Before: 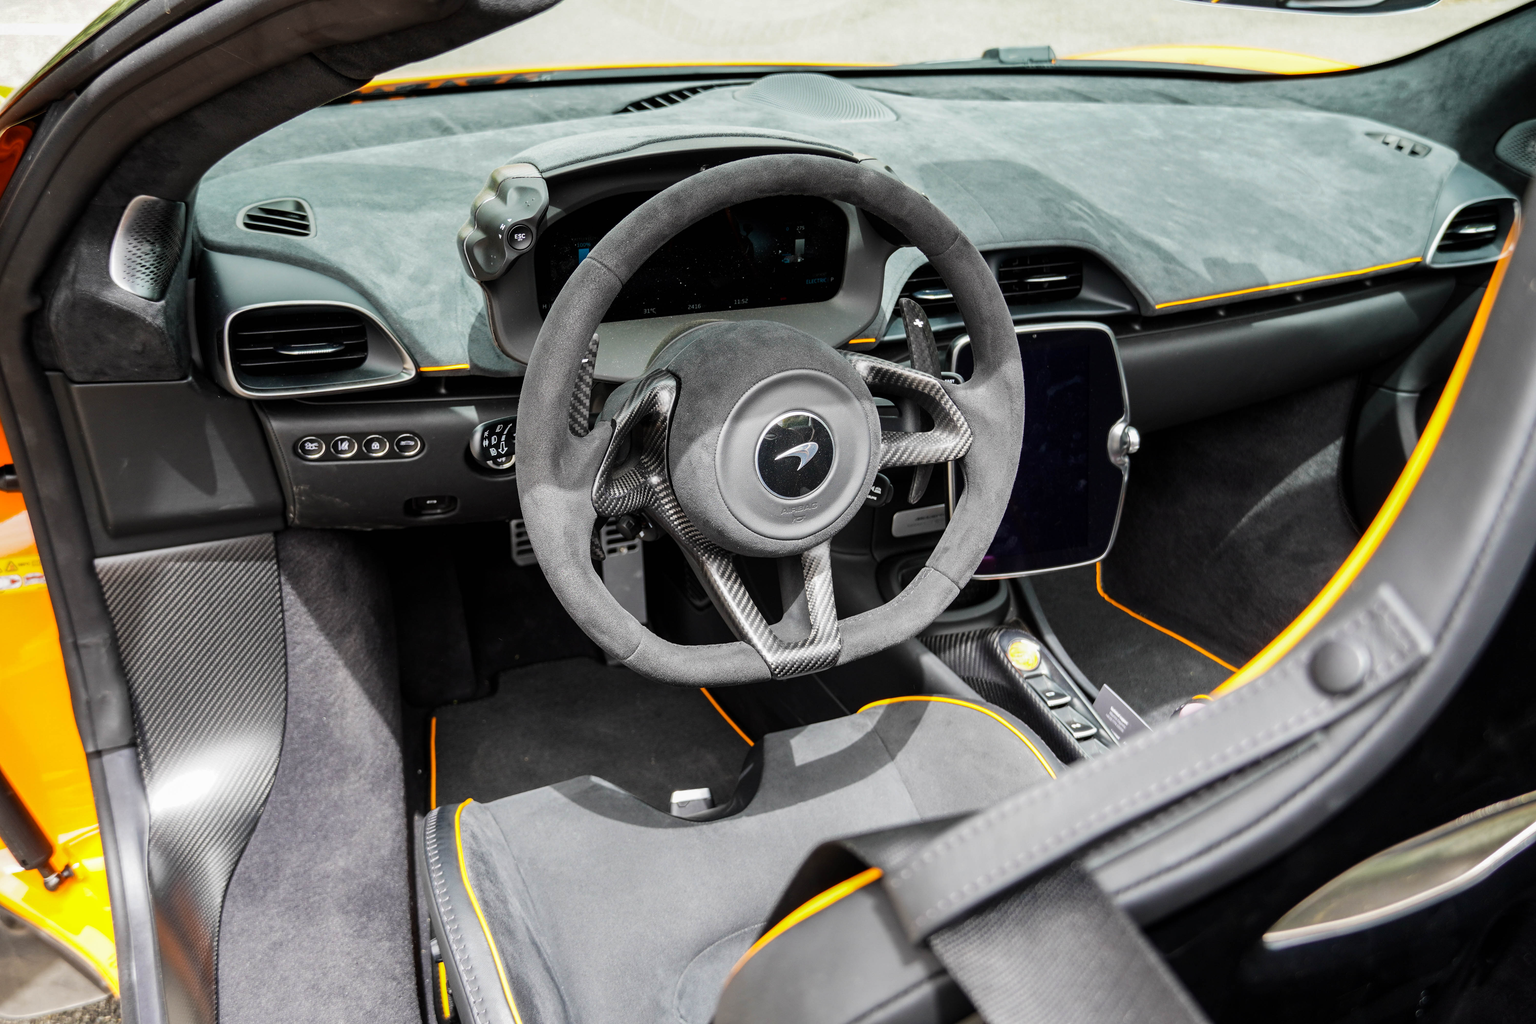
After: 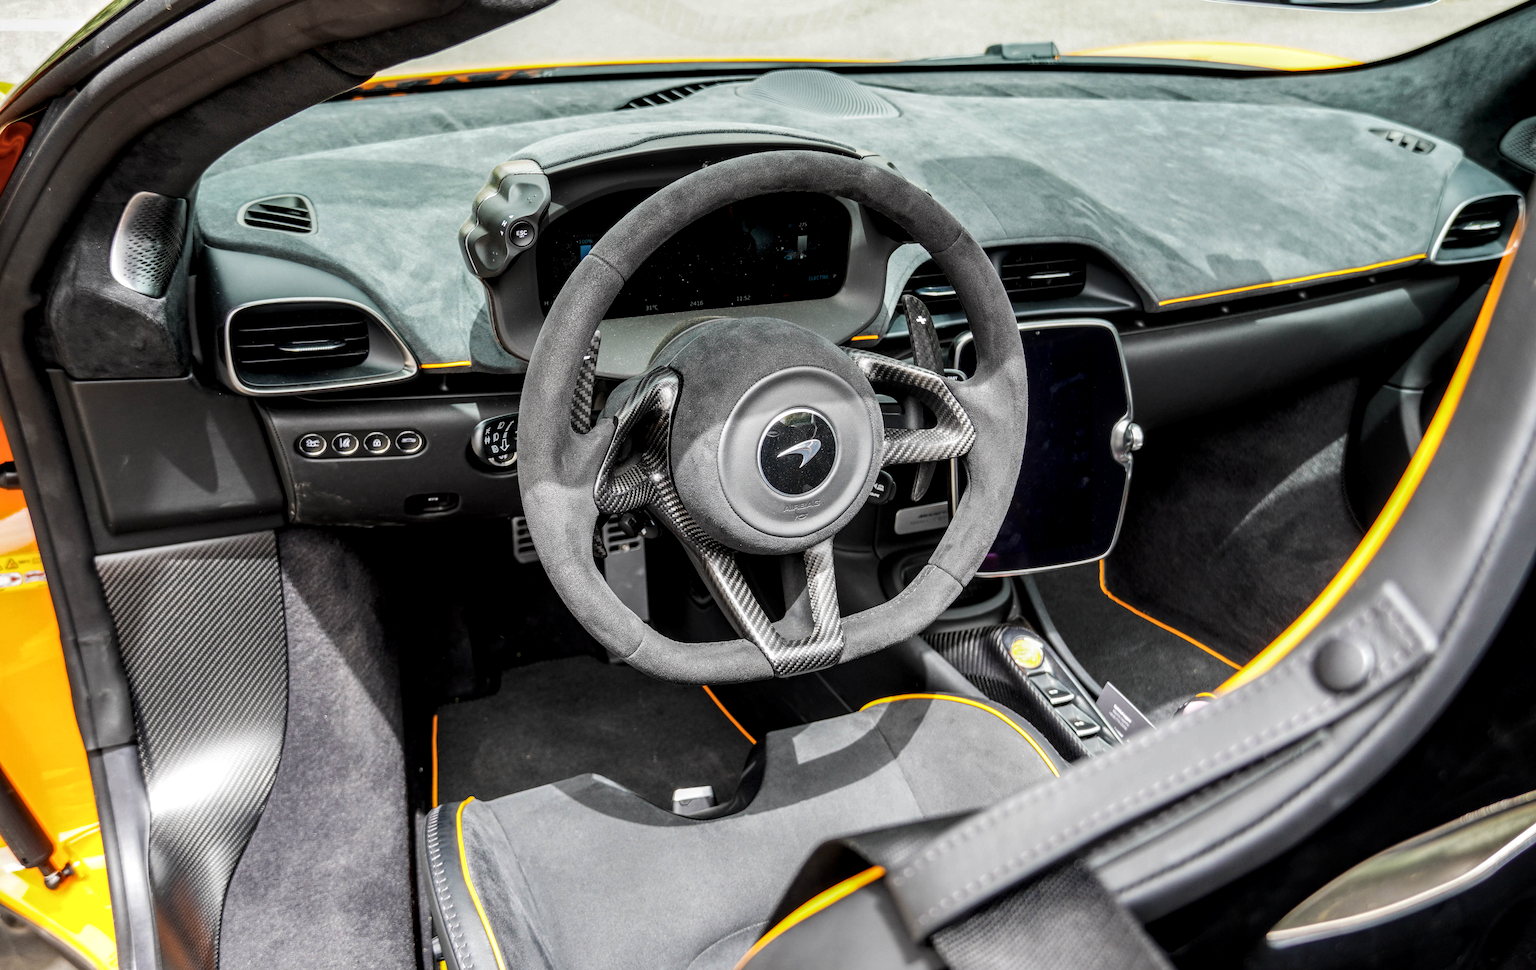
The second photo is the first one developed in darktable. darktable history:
crop: top 0.448%, right 0.264%, bottom 5.045%
local contrast: detail 142%
